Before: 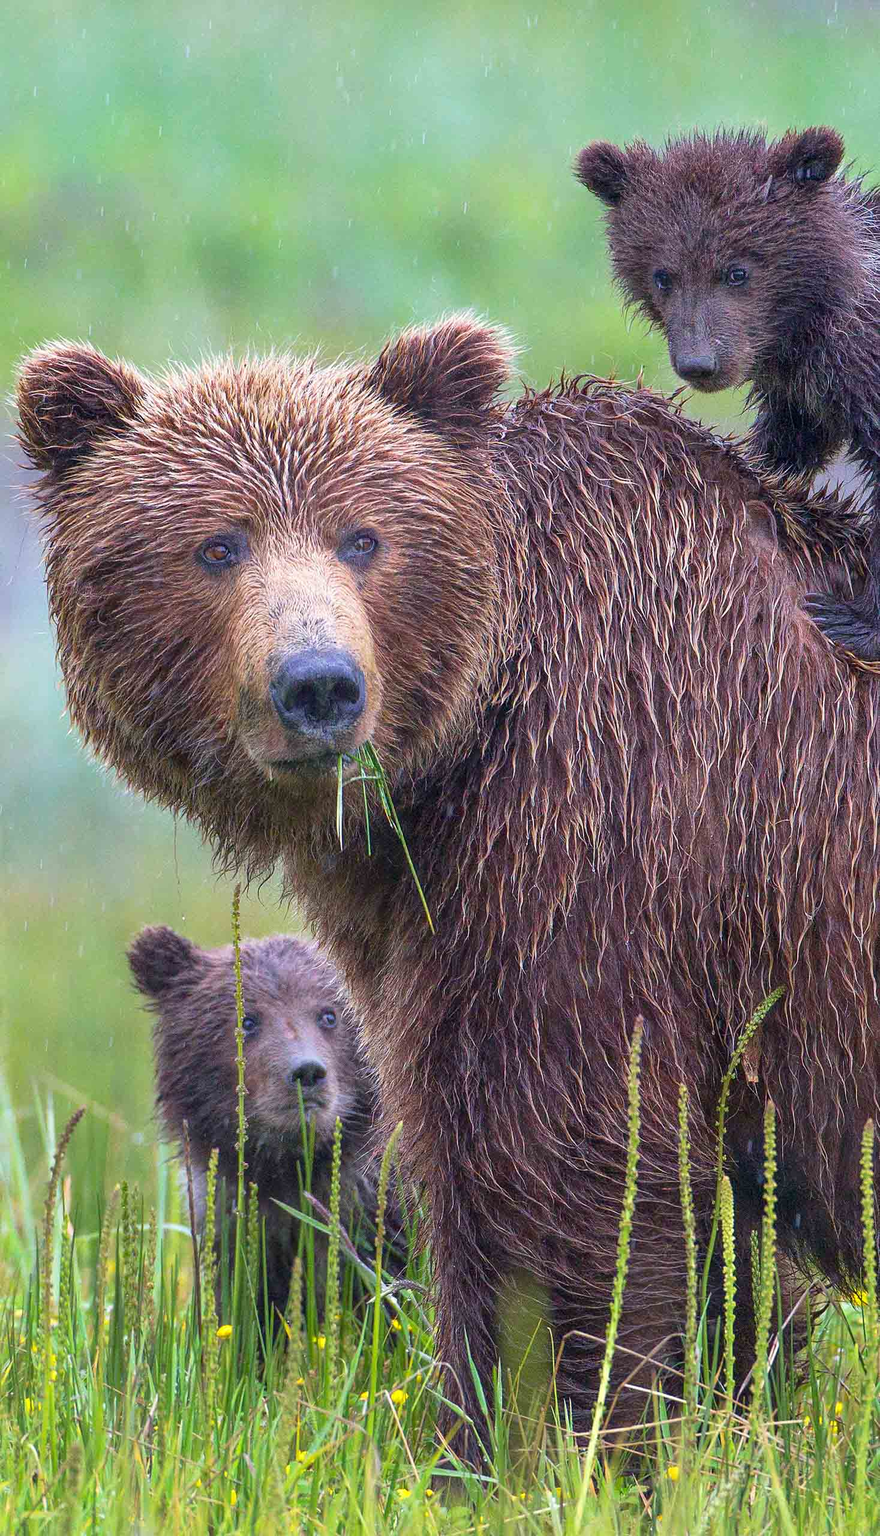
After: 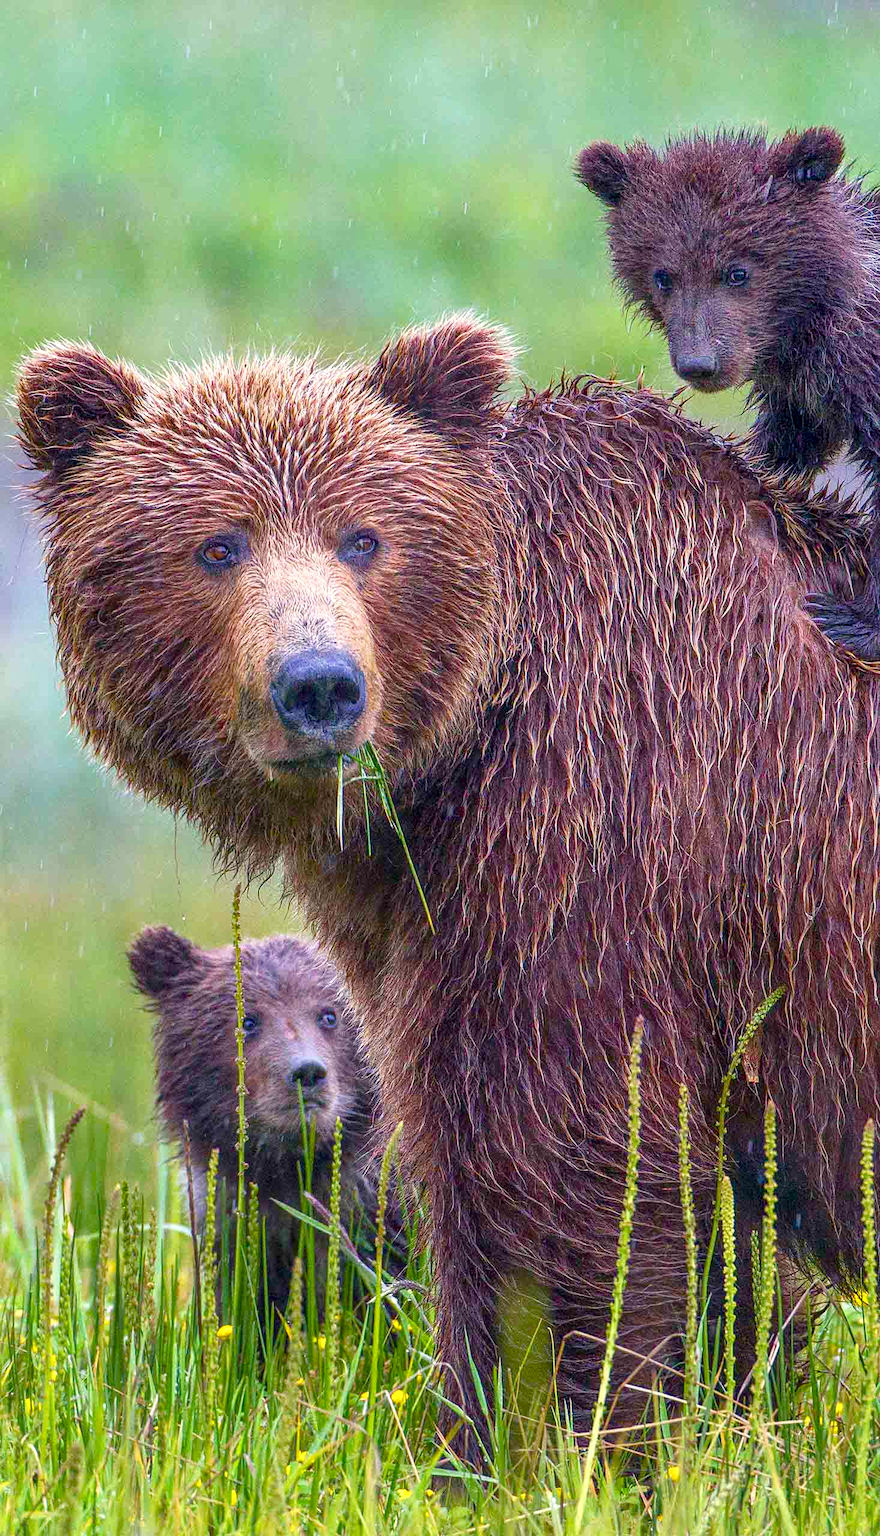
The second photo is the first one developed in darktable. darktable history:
color balance rgb: highlights gain › luminance 7.132%, highlights gain › chroma 0.907%, highlights gain › hue 47.74°, perceptual saturation grading › global saturation 20%, perceptual saturation grading › highlights -25.561%, perceptual saturation grading › shadows 49.671%, global vibrance 20%
local contrast: on, module defaults
